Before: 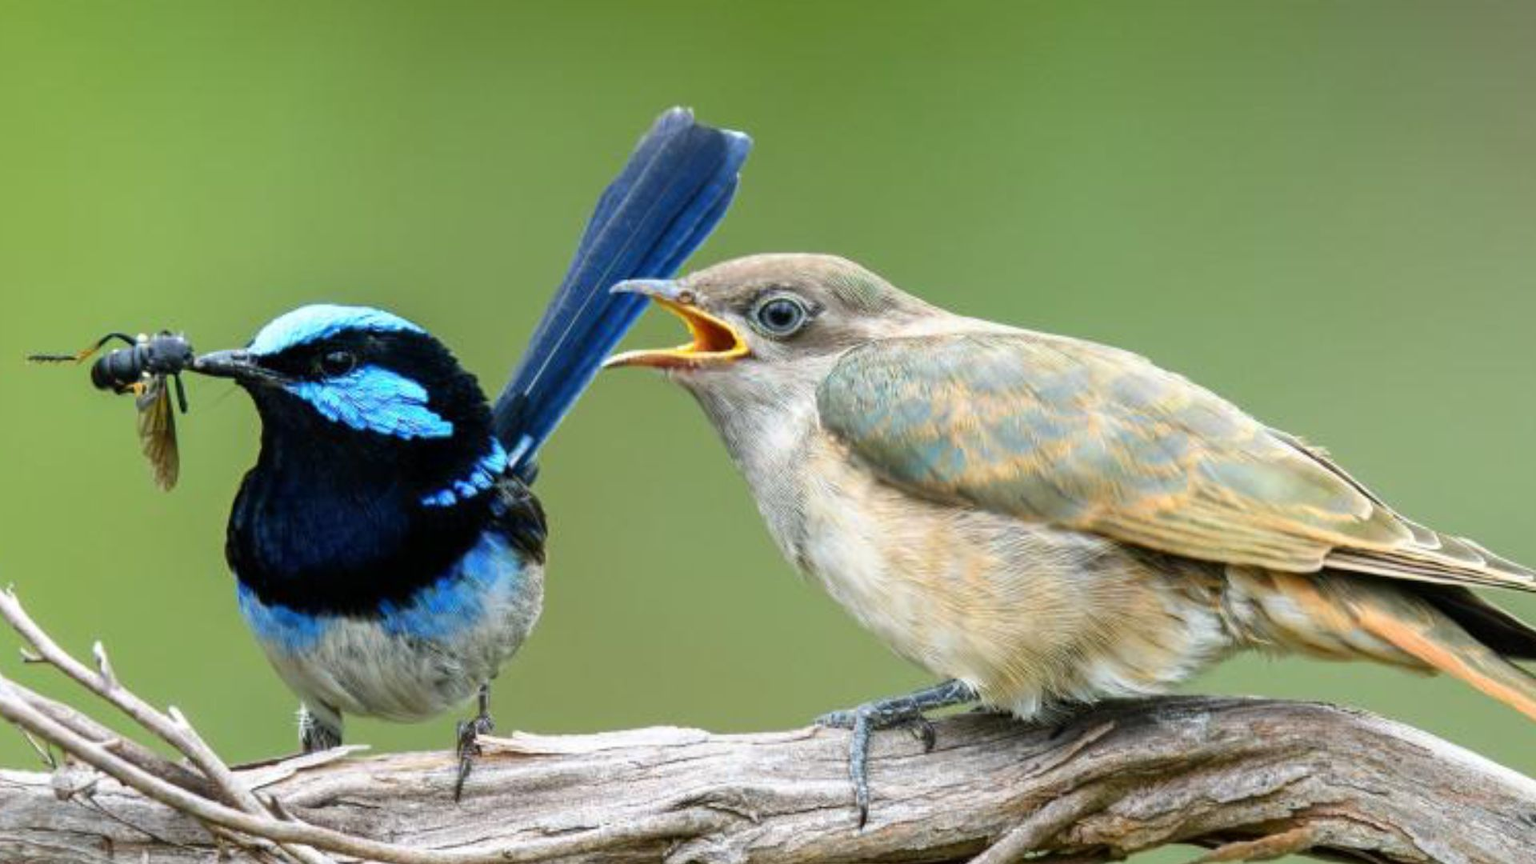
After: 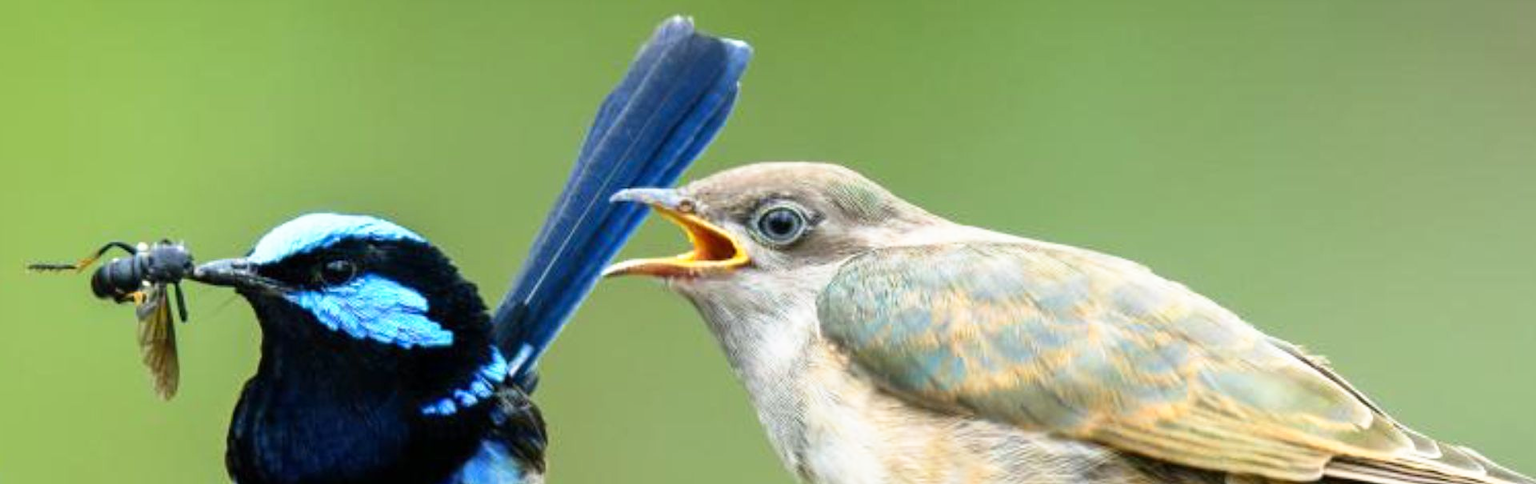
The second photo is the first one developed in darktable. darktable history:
tone curve: curves: ch0 [(0, 0) (0.003, 0.003) (0.011, 0.012) (0.025, 0.027) (0.044, 0.048) (0.069, 0.076) (0.1, 0.109) (0.136, 0.148) (0.177, 0.194) (0.224, 0.245) (0.277, 0.303) (0.335, 0.366) (0.399, 0.436) (0.468, 0.511) (0.543, 0.593) (0.623, 0.681) (0.709, 0.775) (0.801, 0.875) (0.898, 0.954) (1, 1)], preserve colors none
crop and rotate: top 10.605%, bottom 33.274%
